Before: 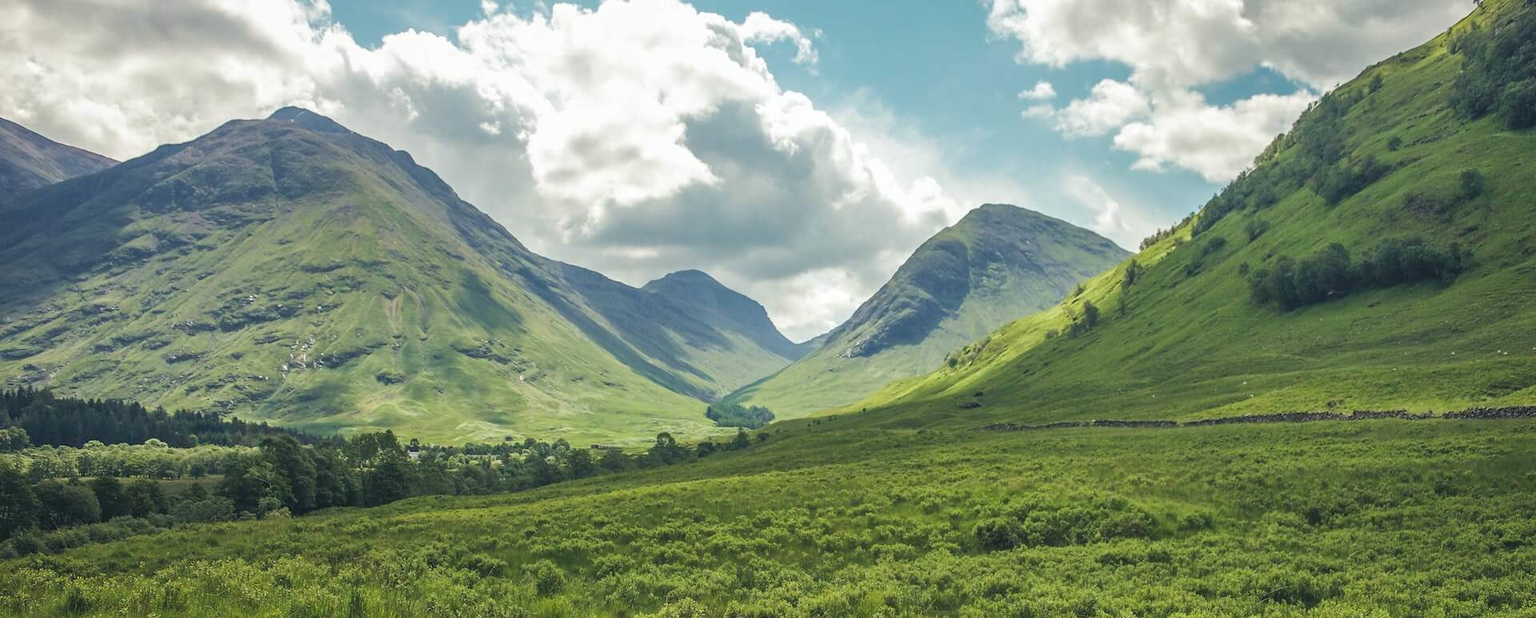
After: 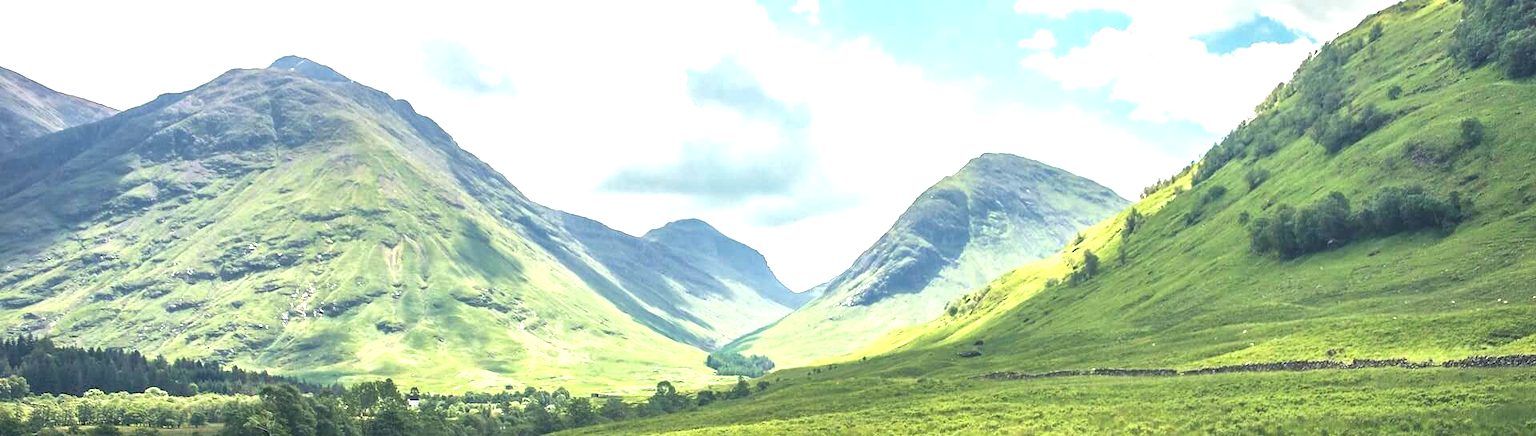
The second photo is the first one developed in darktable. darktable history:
exposure: black level correction 0, exposure 1.3 EV, compensate exposure bias true, compensate highlight preservation false
crop and rotate: top 8.293%, bottom 20.996%
local contrast: mode bilateral grid, contrast 20, coarseness 50, detail 120%, midtone range 0.2
